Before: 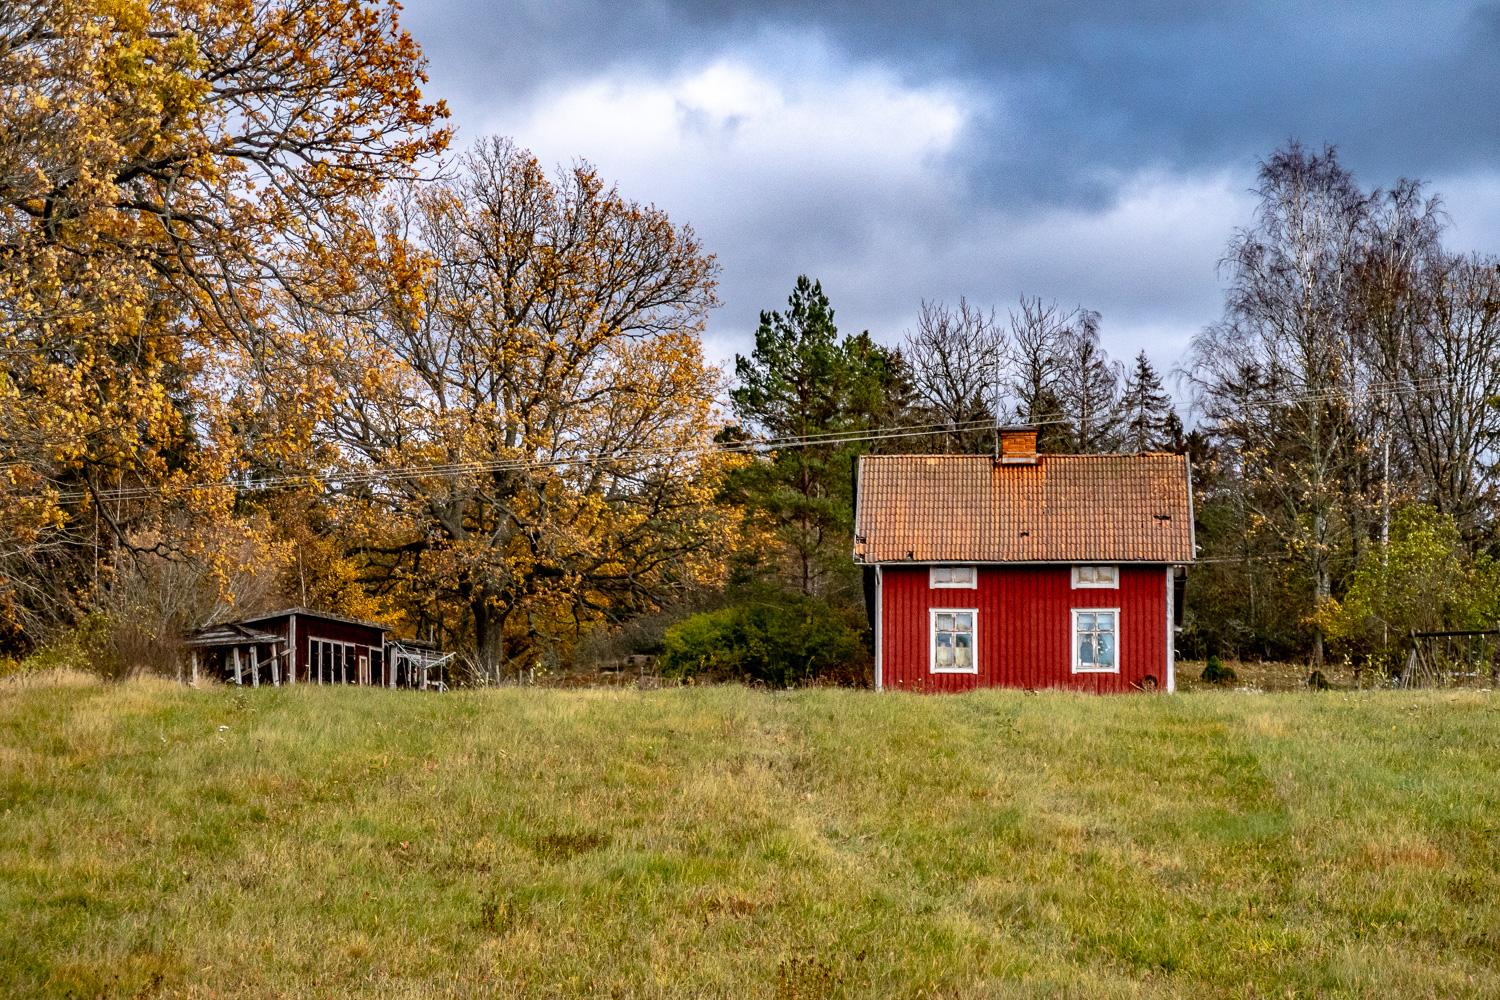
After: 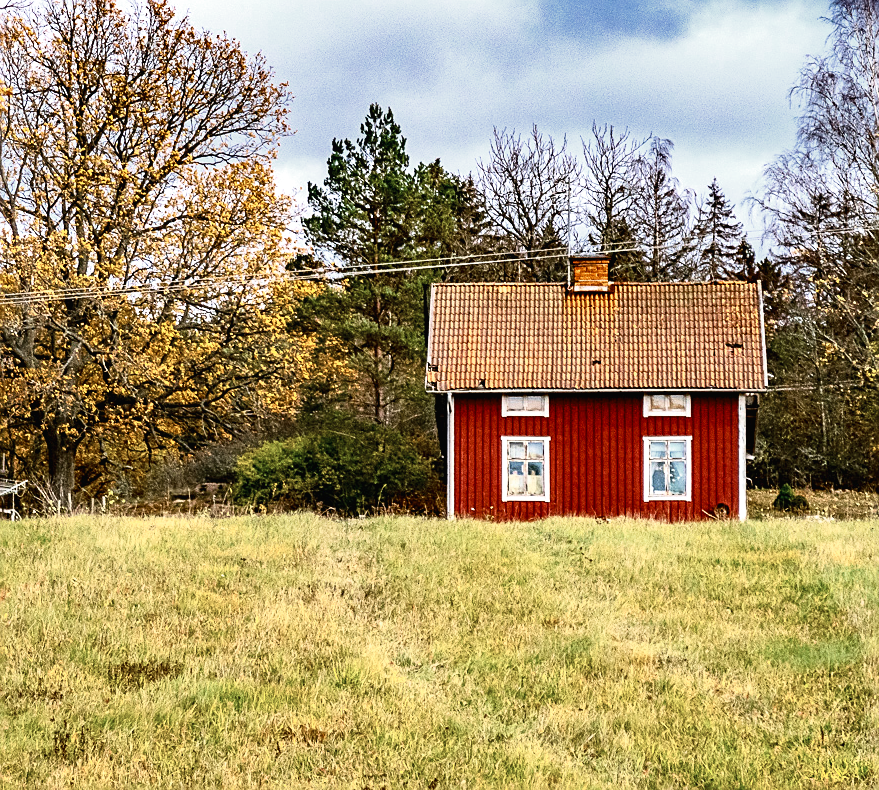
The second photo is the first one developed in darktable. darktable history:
base curve: exposure shift 0.01, preserve colors none
velvia: on, module defaults
crop and rotate: left 28.553%, top 17.272%, right 12.807%, bottom 3.706%
sharpen: amount 0.492
contrast brightness saturation: saturation -0.057
color zones: curves: ch0 [(0, 0.5) (0.125, 0.4) (0.25, 0.5) (0.375, 0.4) (0.5, 0.4) (0.625, 0.35) (0.75, 0.35) (0.875, 0.5)]; ch1 [(0, 0.35) (0.125, 0.45) (0.25, 0.35) (0.375, 0.35) (0.5, 0.35) (0.625, 0.35) (0.75, 0.45) (0.875, 0.35)]; ch2 [(0, 0.6) (0.125, 0.5) (0.25, 0.5) (0.375, 0.6) (0.5, 0.6) (0.625, 0.5) (0.75, 0.5) (0.875, 0.5)]
color balance rgb: linear chroma grading › global chroma 9.706%, perceptual saturation grading › global saturation 14.555%, perceptual brilliance grading › global brilliance 9.552%, perceptual brilliance grading › shadows 15.369%
tone curve: curves: ch0 [(0, 0.013) (0.198, 0.175) (0.512, 0.582) (0.625, 0.754) (0.81, 0.934) (1, 1)], color space Lab, independent channels, preserve colors none
